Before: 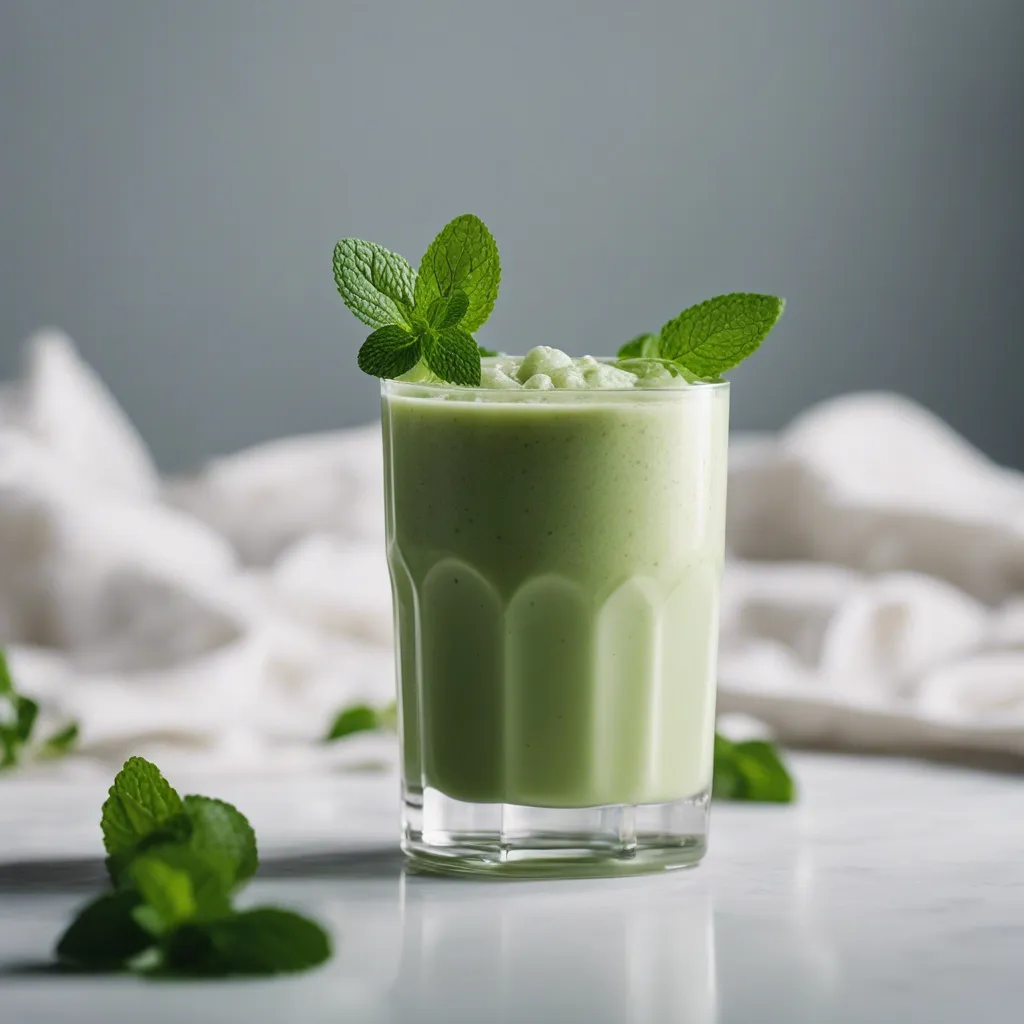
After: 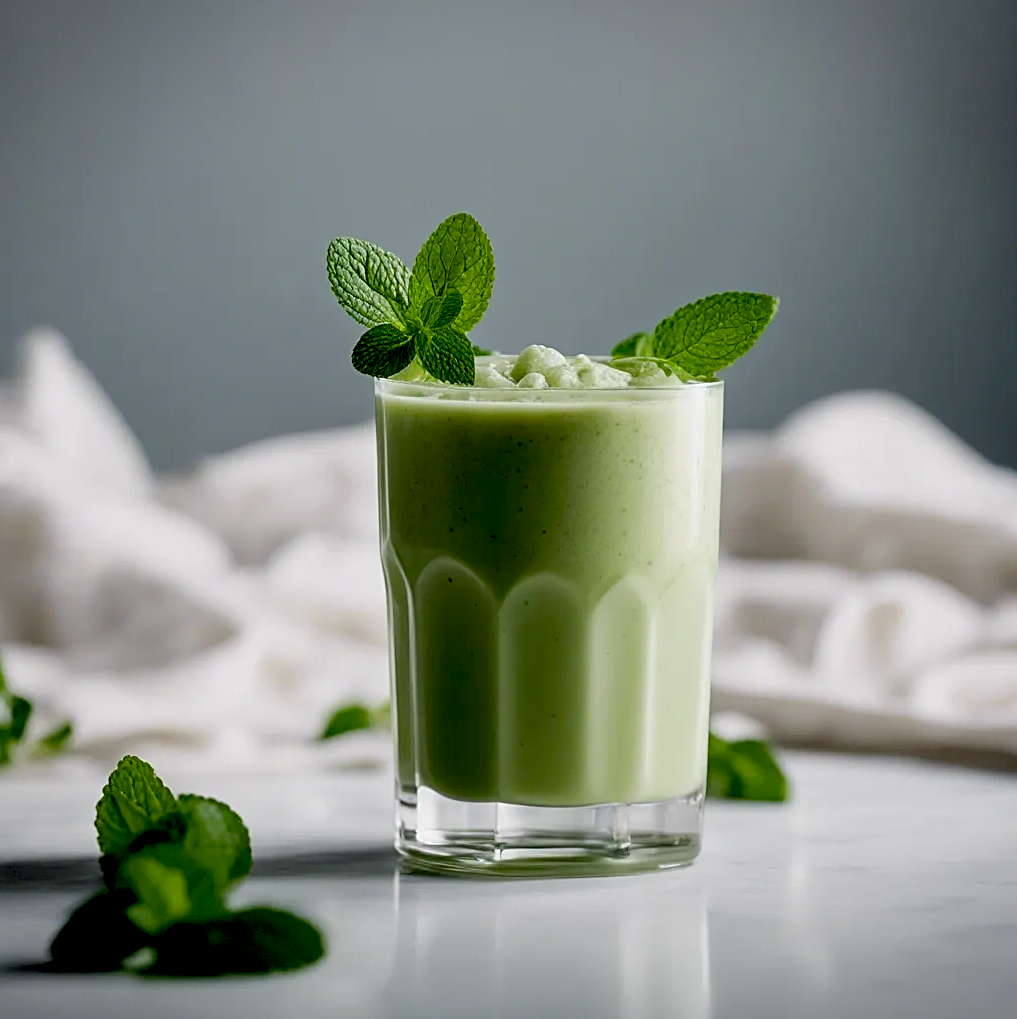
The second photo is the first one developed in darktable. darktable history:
exposure: black level correction 0.029, exposure -0.073 EV, compensate highlight preservation false
sharpen: on, module defaults
vignetting: fall-off start 100%, fall-off radius 71%, brightness -0.434, saturation -0.2, width/height ratio 1.178, dithering 8-bit output, unbound false
crop and rotate: left 0.614%, top 0.179%, bottom 0.309%
